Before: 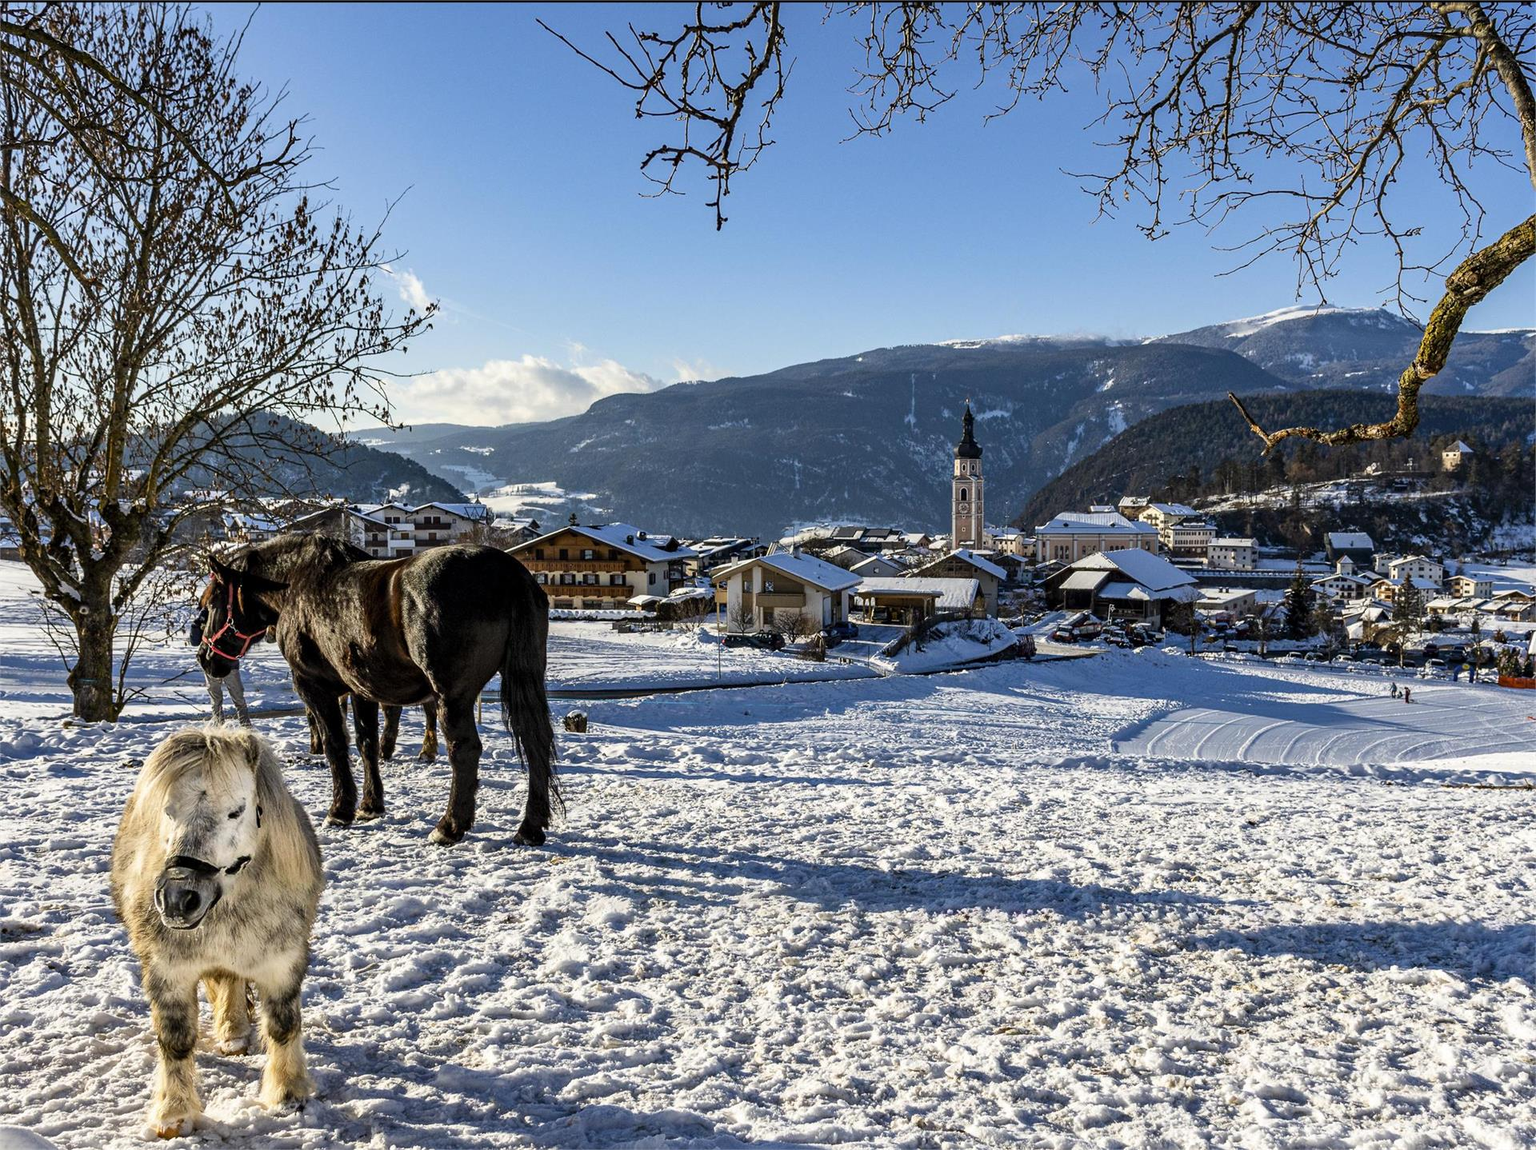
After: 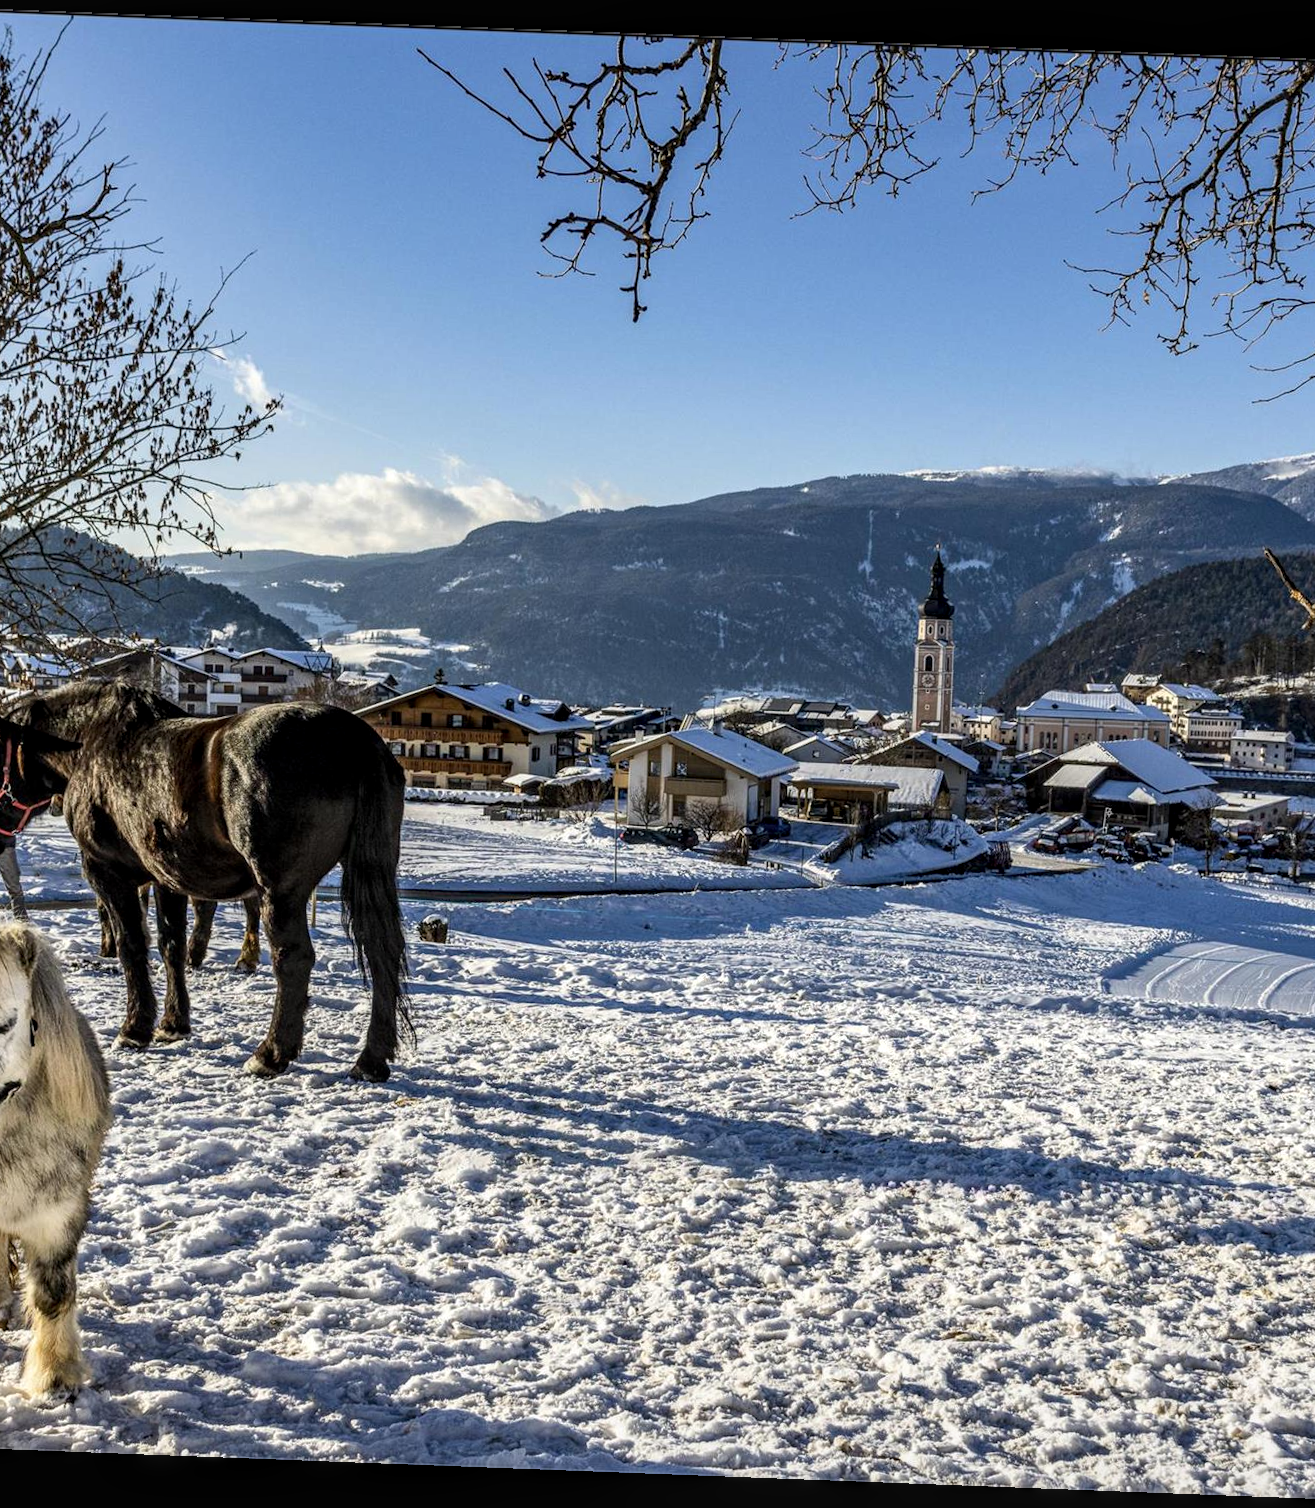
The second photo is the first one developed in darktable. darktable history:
rotate and perspective: rotation 2.17°, automatic cropping off
crop and rotate: left 15.546%, right 17.787%
local contrast: on, module defaults
